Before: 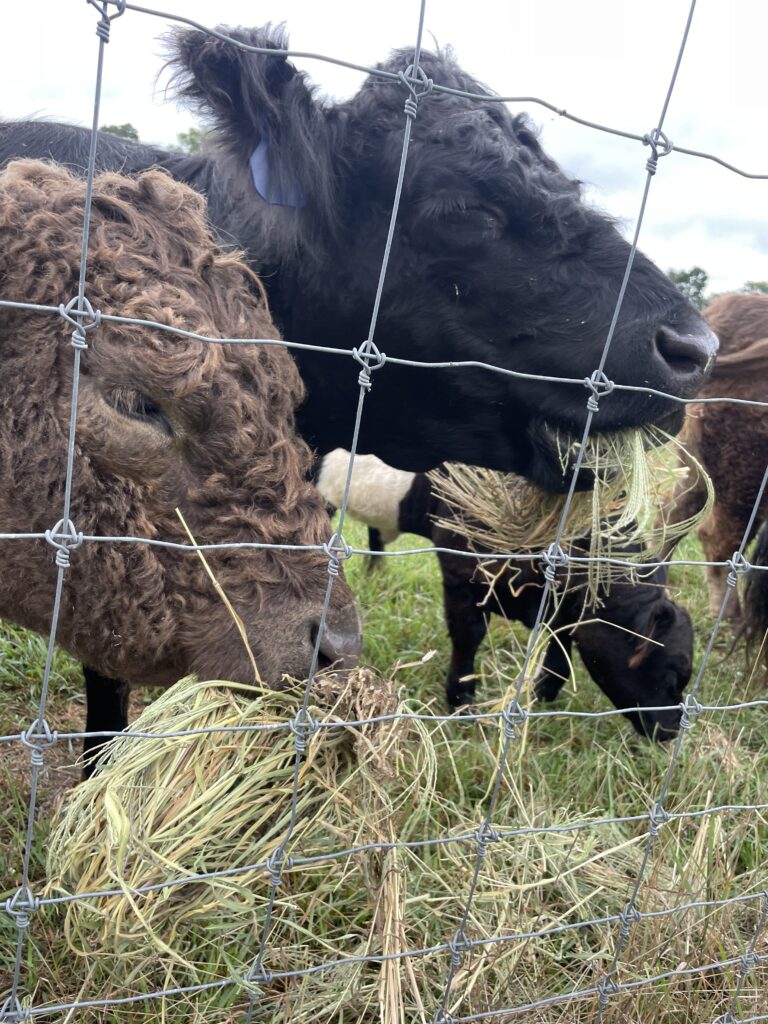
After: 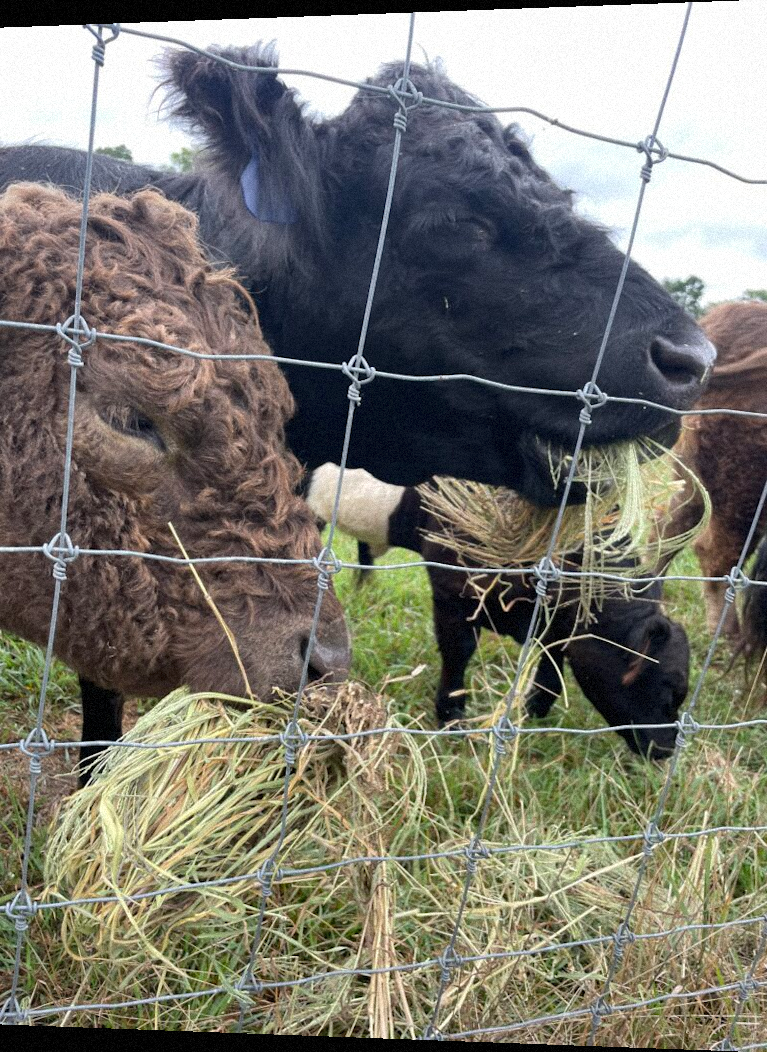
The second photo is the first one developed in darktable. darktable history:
rotate and perspective: lens shift (horizontal) -0.055, automatic cropping off
grain: mid-tones bias 0%
